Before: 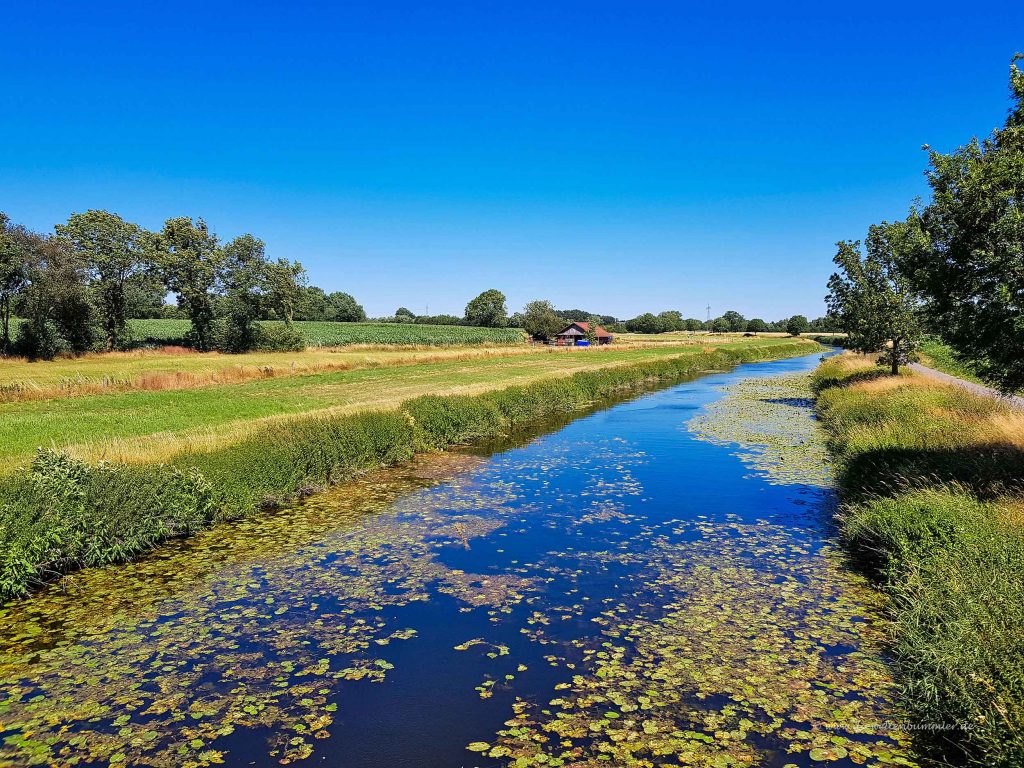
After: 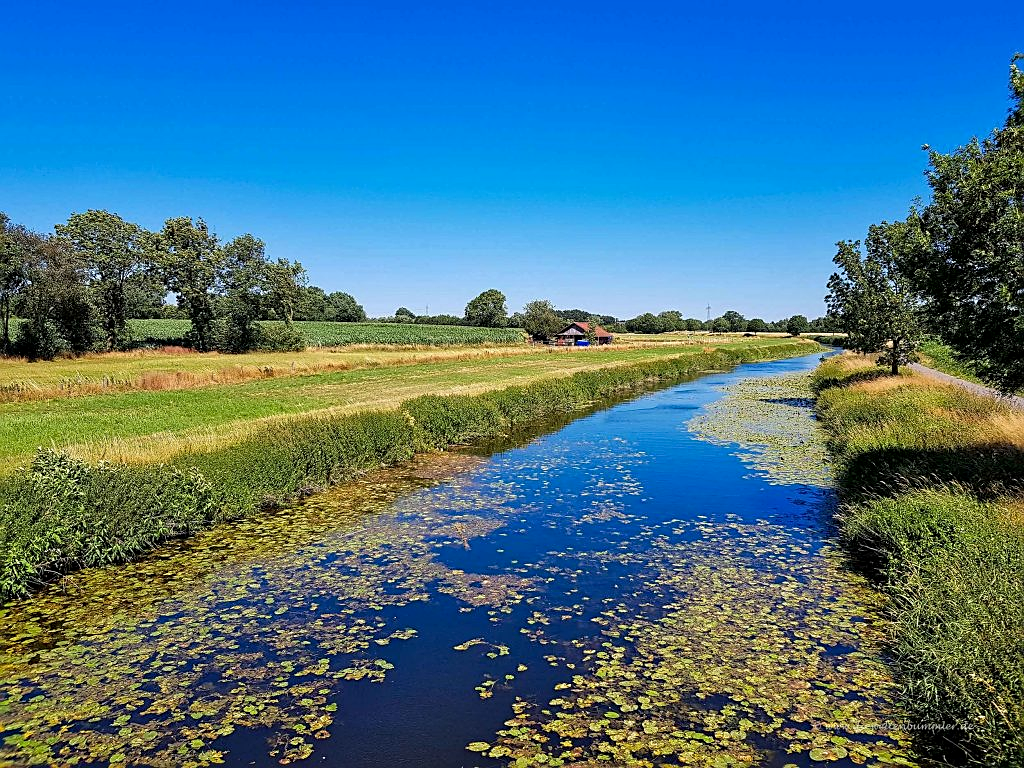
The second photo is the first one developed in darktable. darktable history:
sharpen: on, module defaults
local contrast: highlights 63%, shadows 115%, detail 106%, midtone range 0.532
